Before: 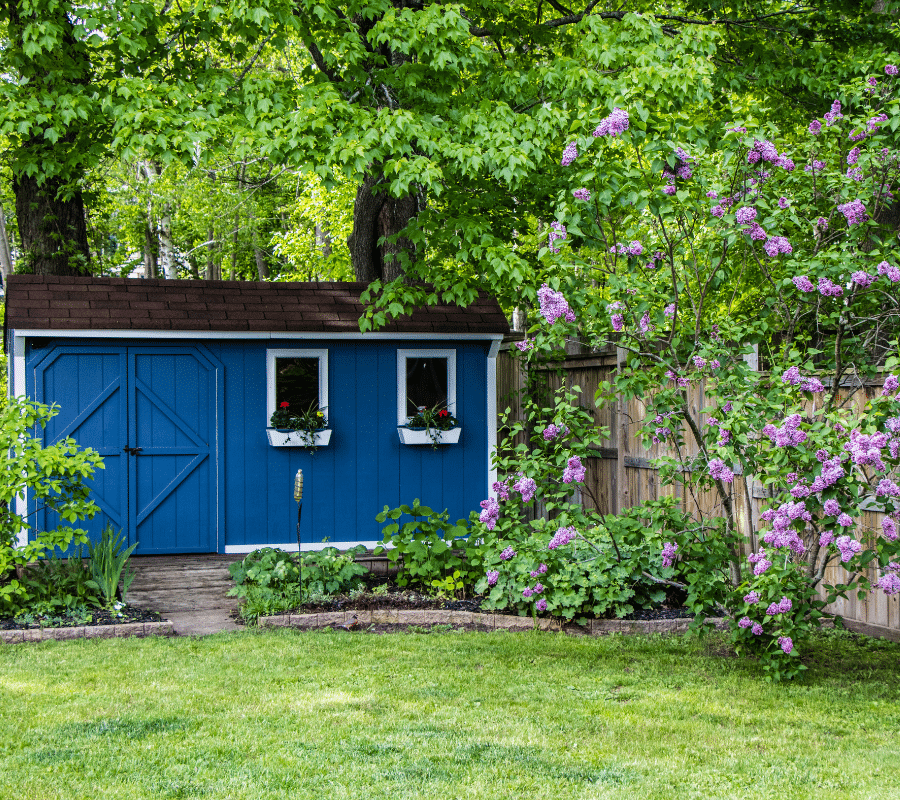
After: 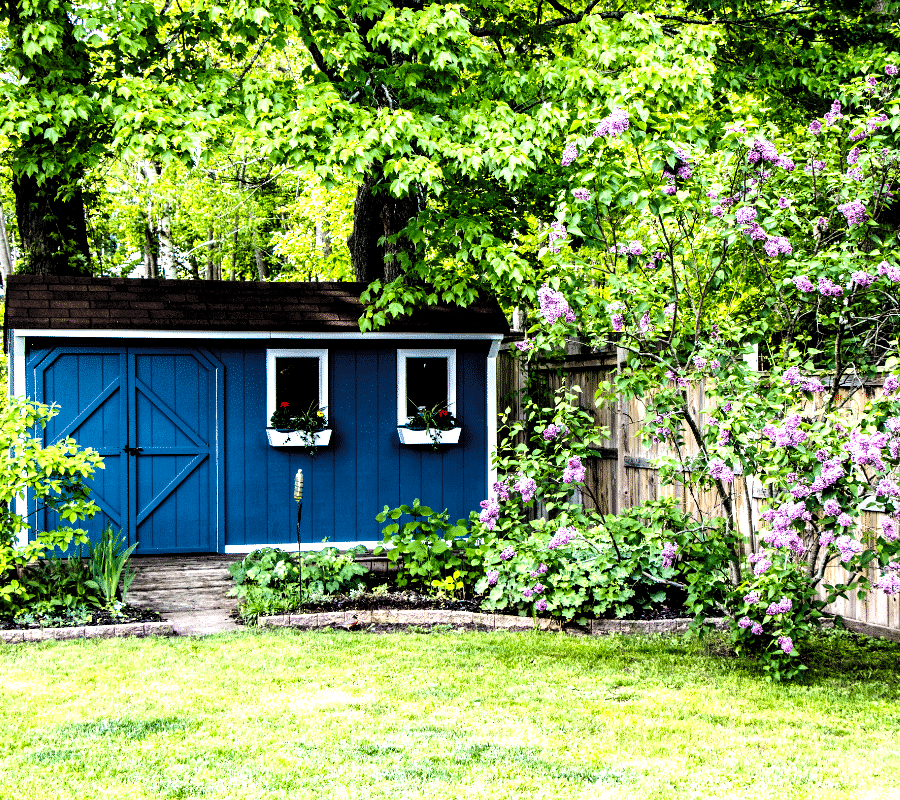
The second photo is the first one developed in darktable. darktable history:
levels: levels [0.129, 0.519, 0.867]
base curve: curves: ch0 [(0, 0) (0.028, 0.03) (0.121, 0.232) (0.46, 0.748) (0.859, 0.968) (1, 1)], preserve colors none
